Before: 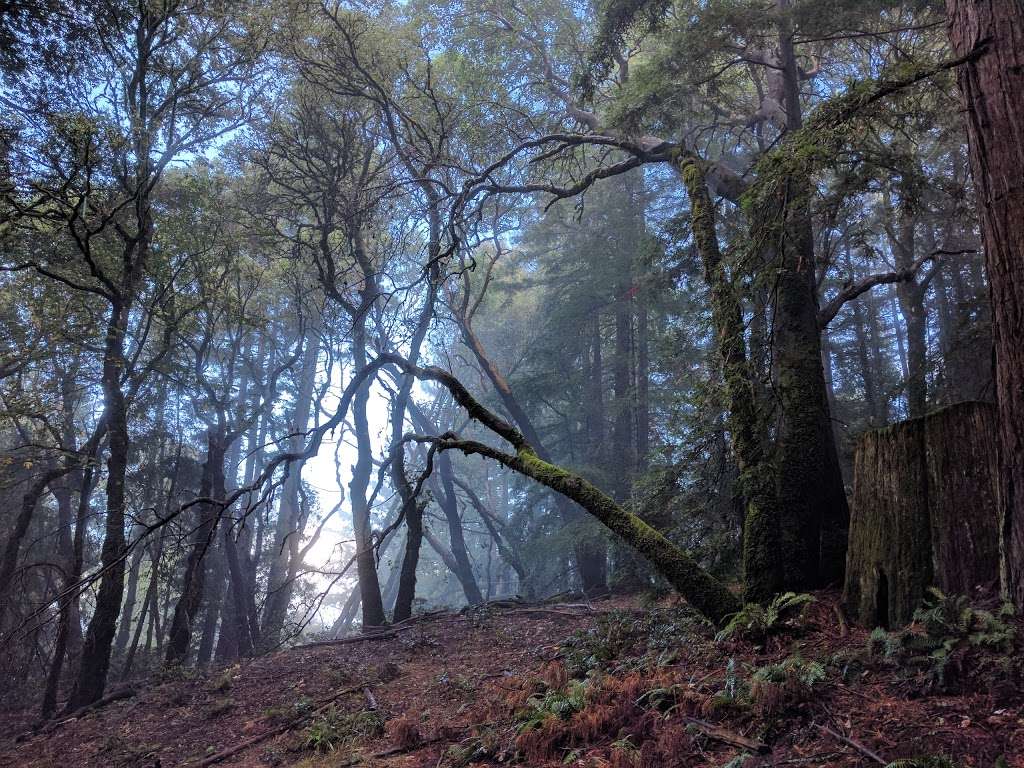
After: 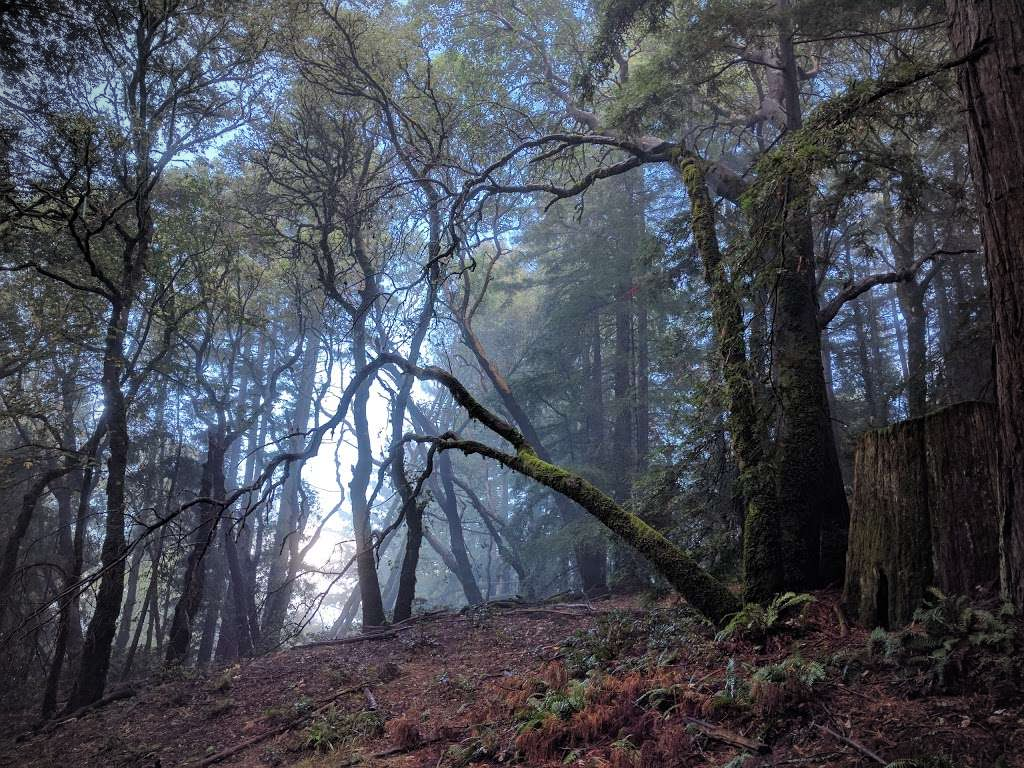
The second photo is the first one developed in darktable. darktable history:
vignetting: fall-off start 71.36%, unbound false
